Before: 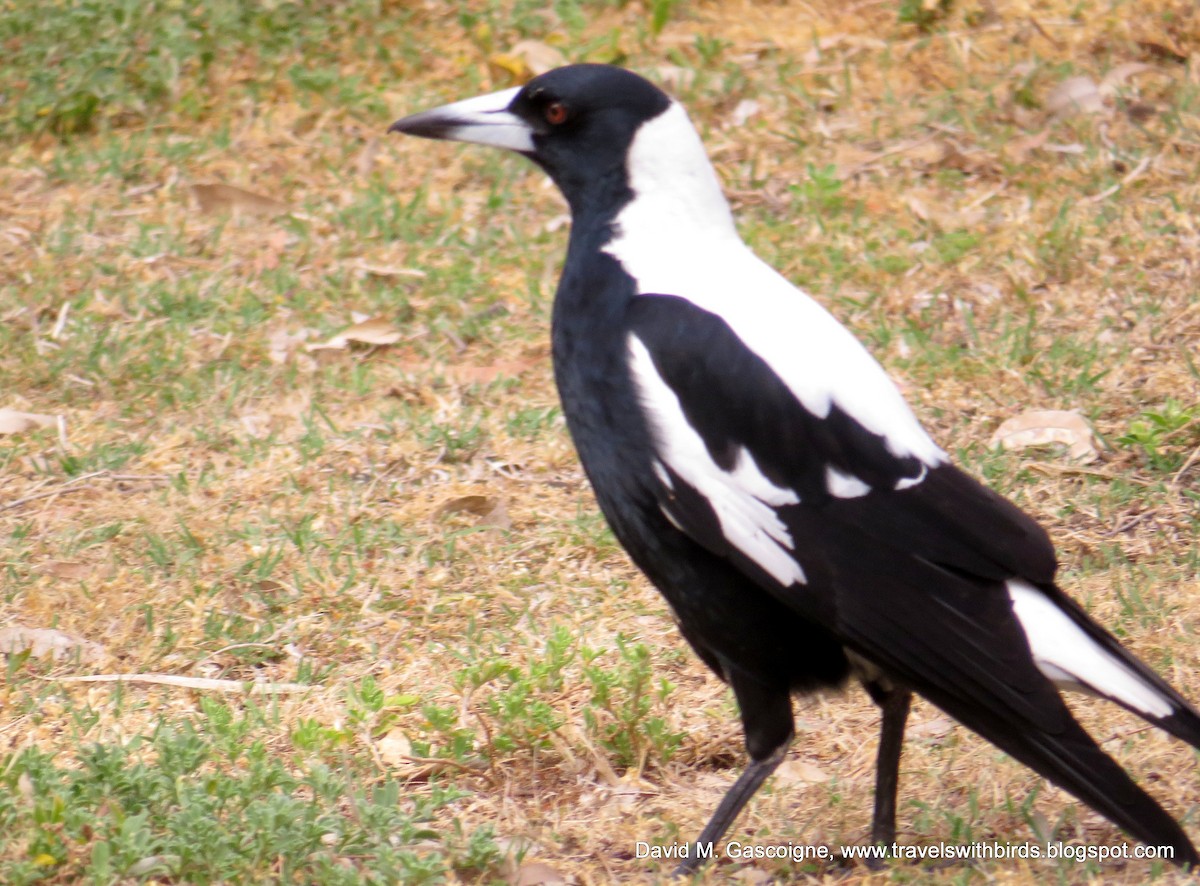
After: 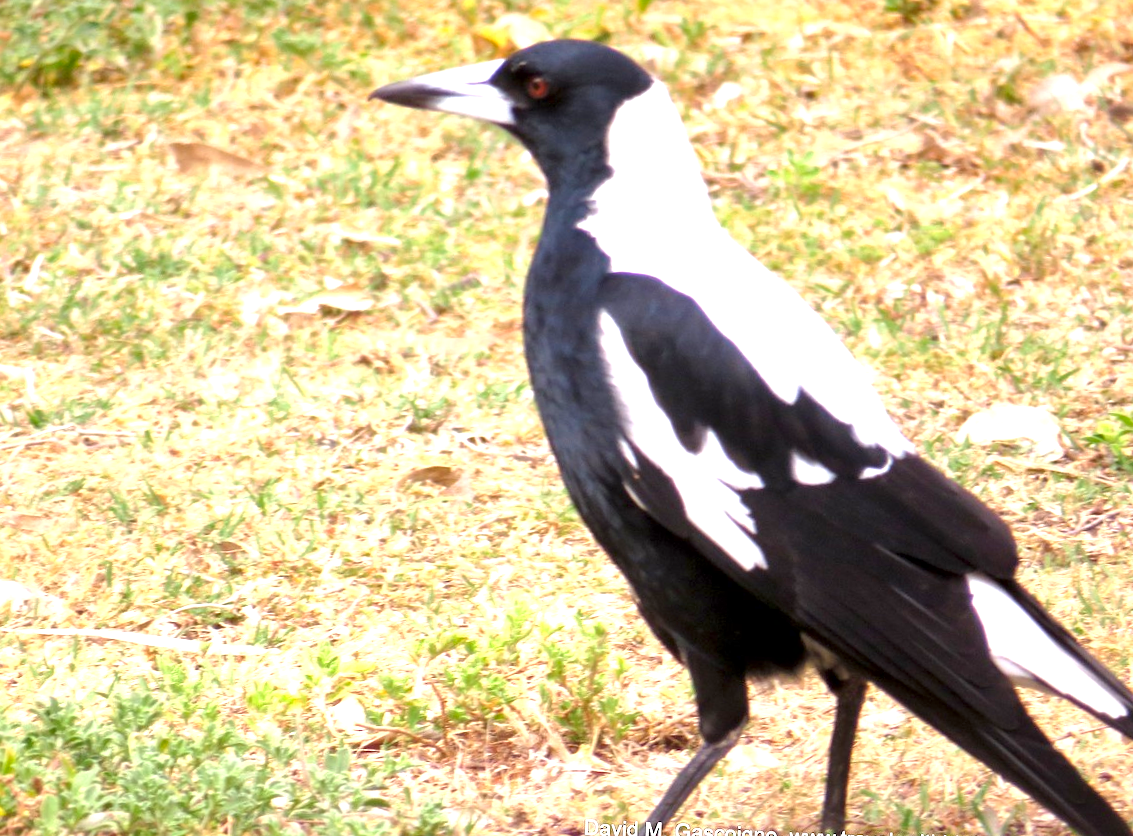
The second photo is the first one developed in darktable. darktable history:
crop and rotate: angle -2.53°
exposure: black level correction 0, exposure 1.374 EV, compensate highlight preservation false
local contrast: mode bilateral grid, contrast 21, coarseness 50, detail 130%, midtone range 0.2
shadows and highlights: radius 120.56, shadows 21.88, white point adjustment -9.63, highlights -14.88, soften with gaussian
